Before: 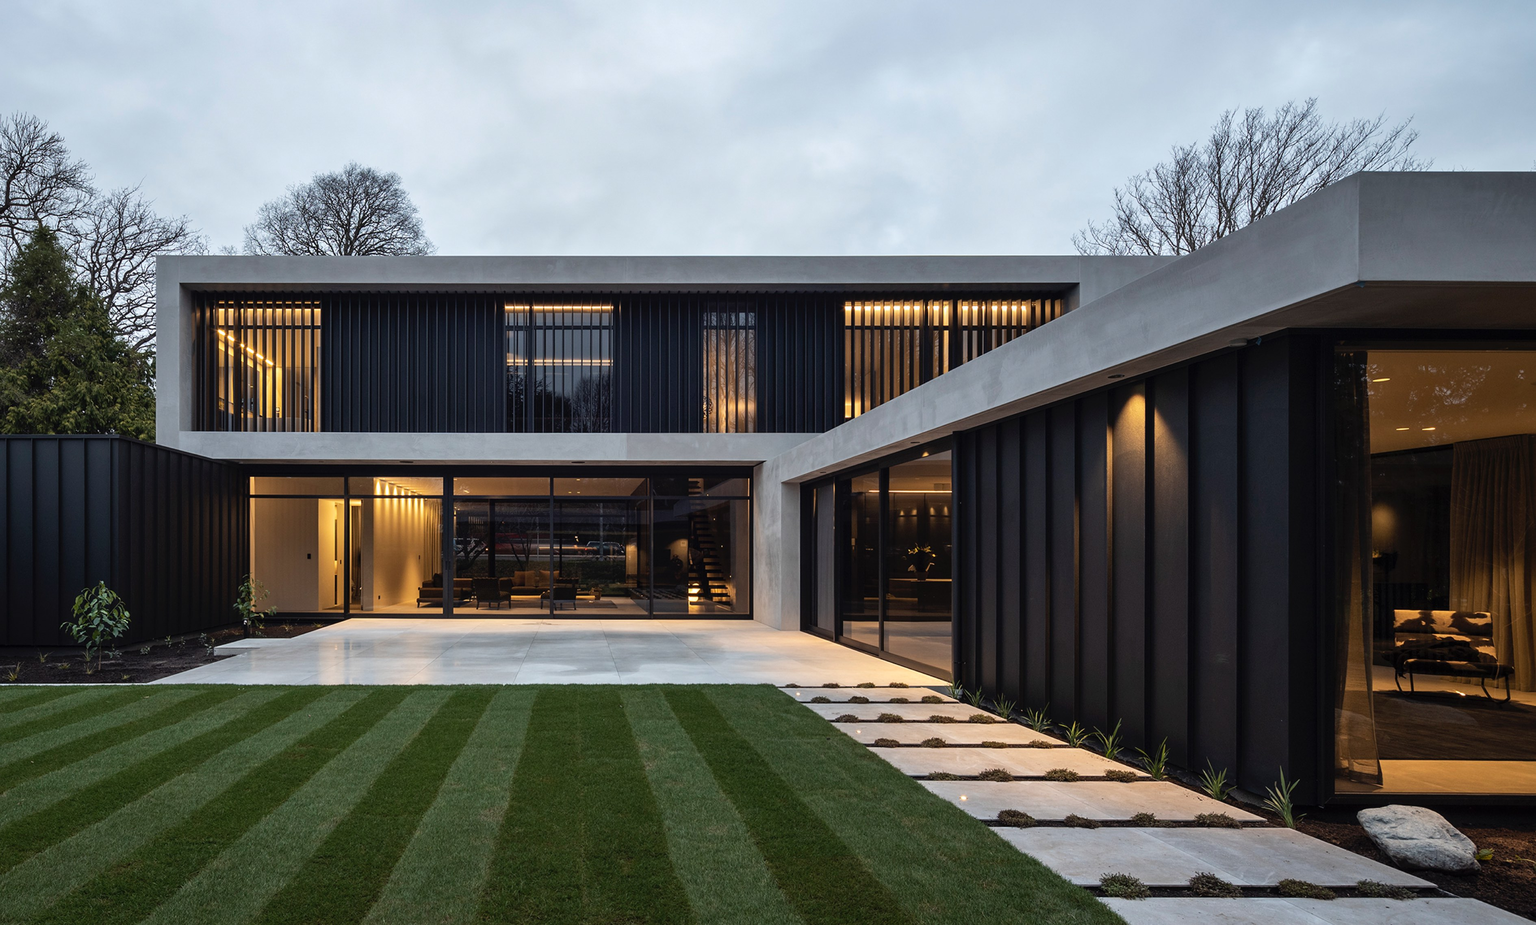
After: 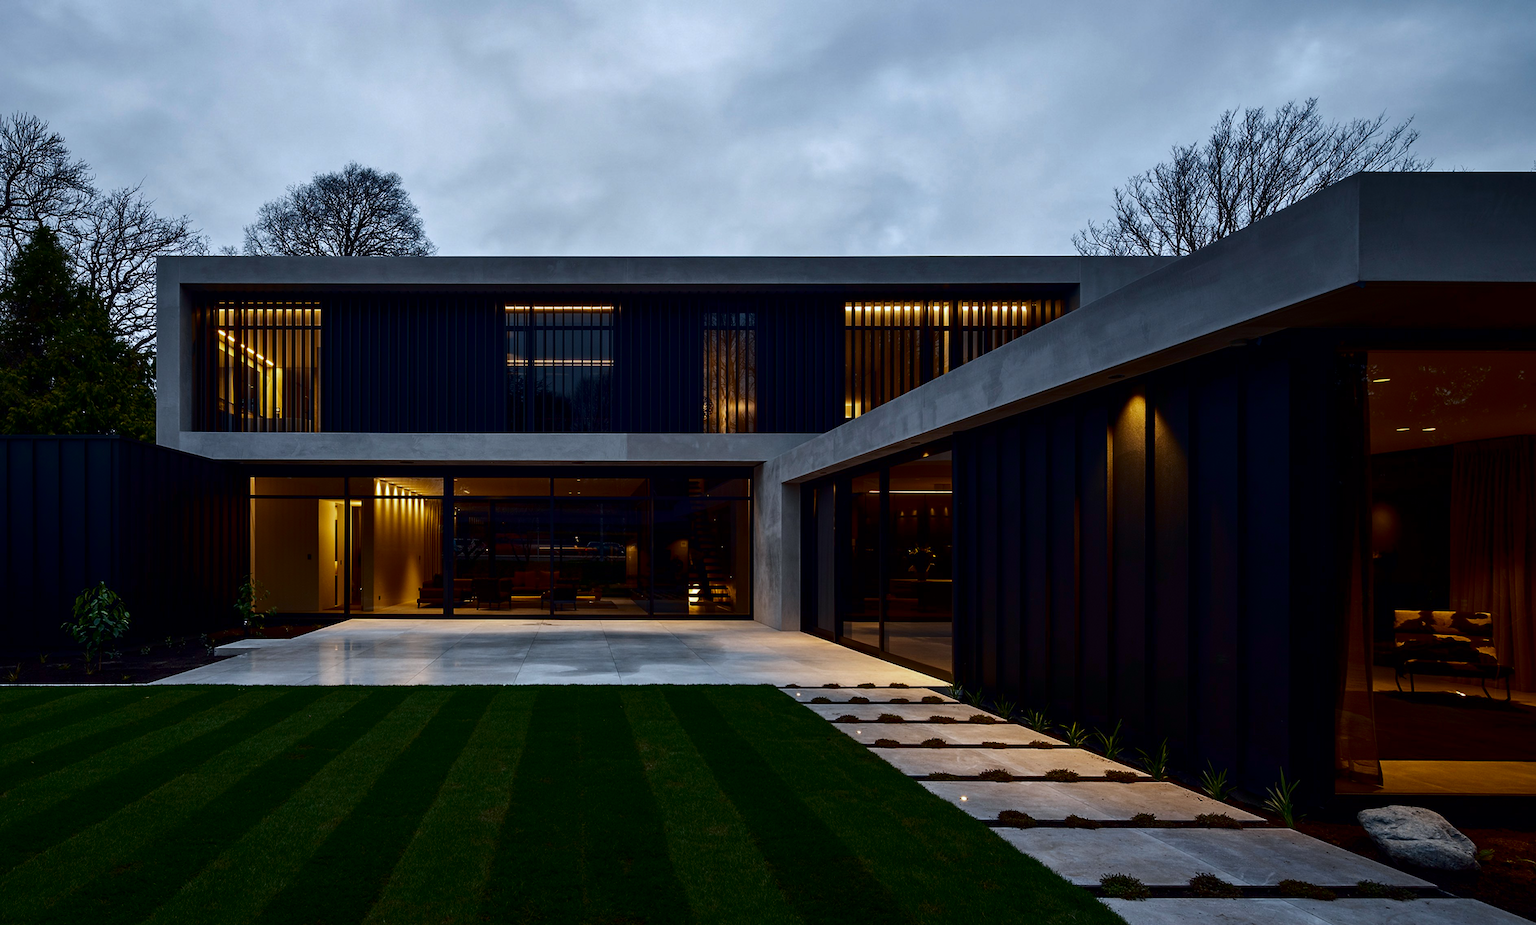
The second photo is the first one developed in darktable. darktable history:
white balance: red 0.974, blue 1.044
contrast brightness saturation: contrast 0.09, brightness -0.59, saturation 0.17
